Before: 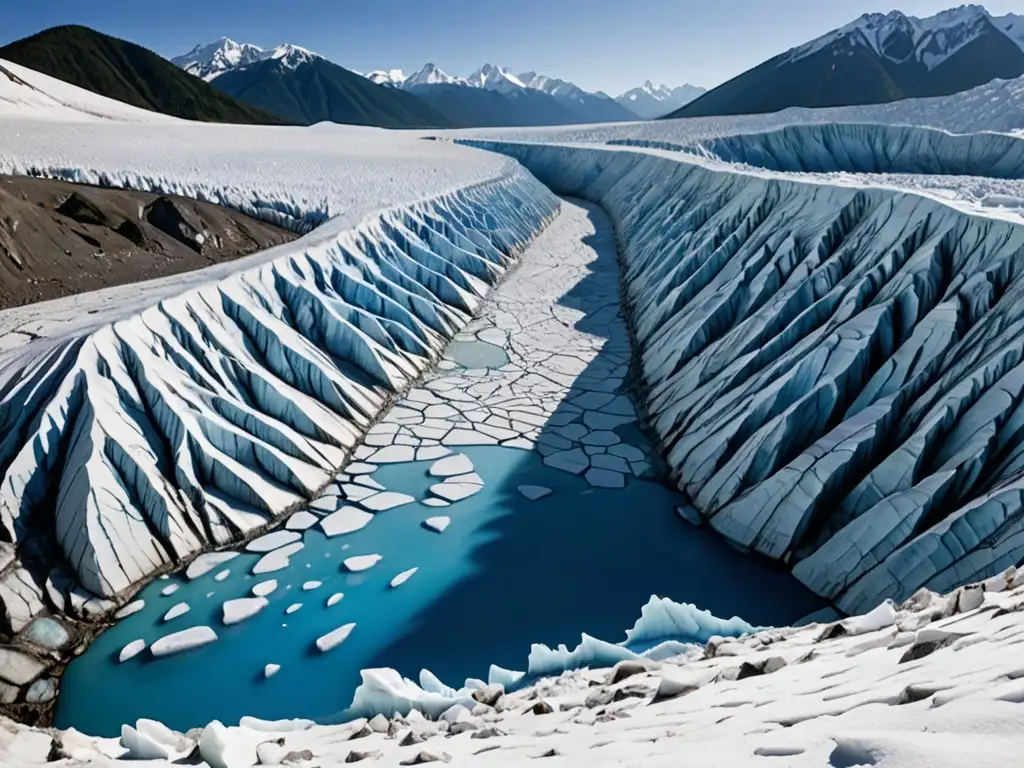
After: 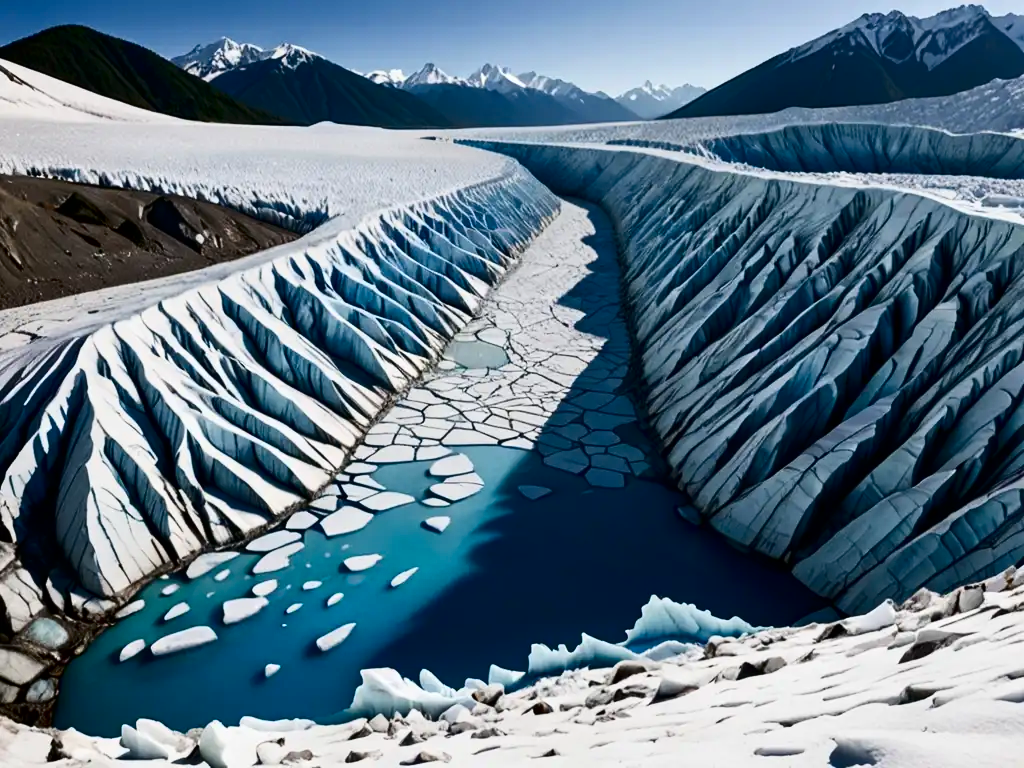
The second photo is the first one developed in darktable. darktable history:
contrast brightness saturation: contrast 0.205, brightness -0.109, saturation 0.1
